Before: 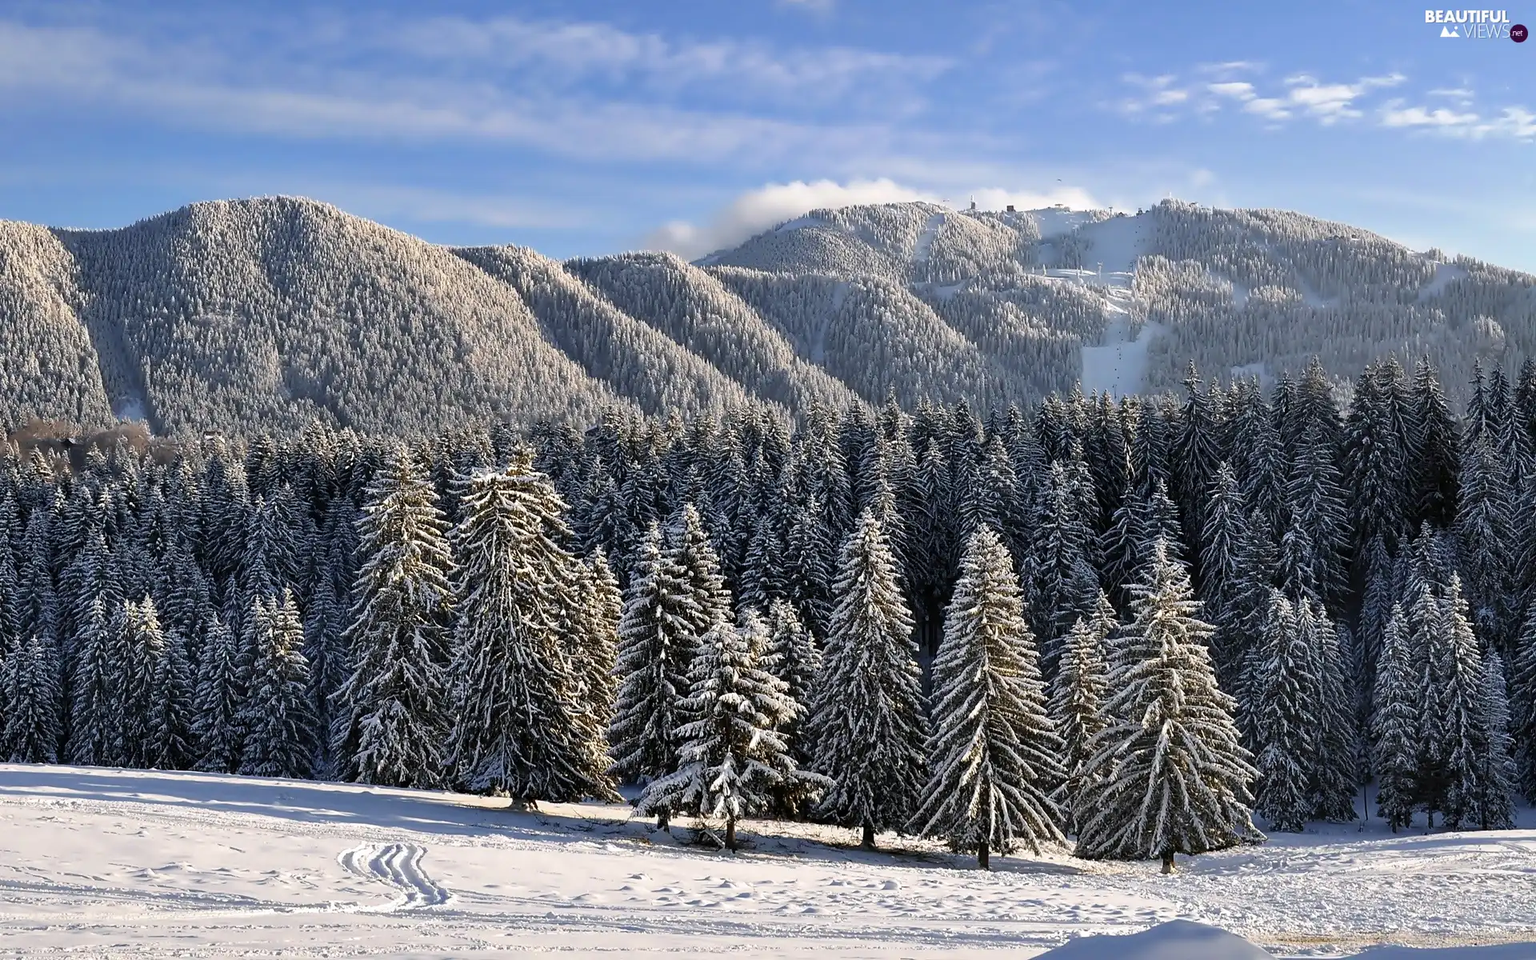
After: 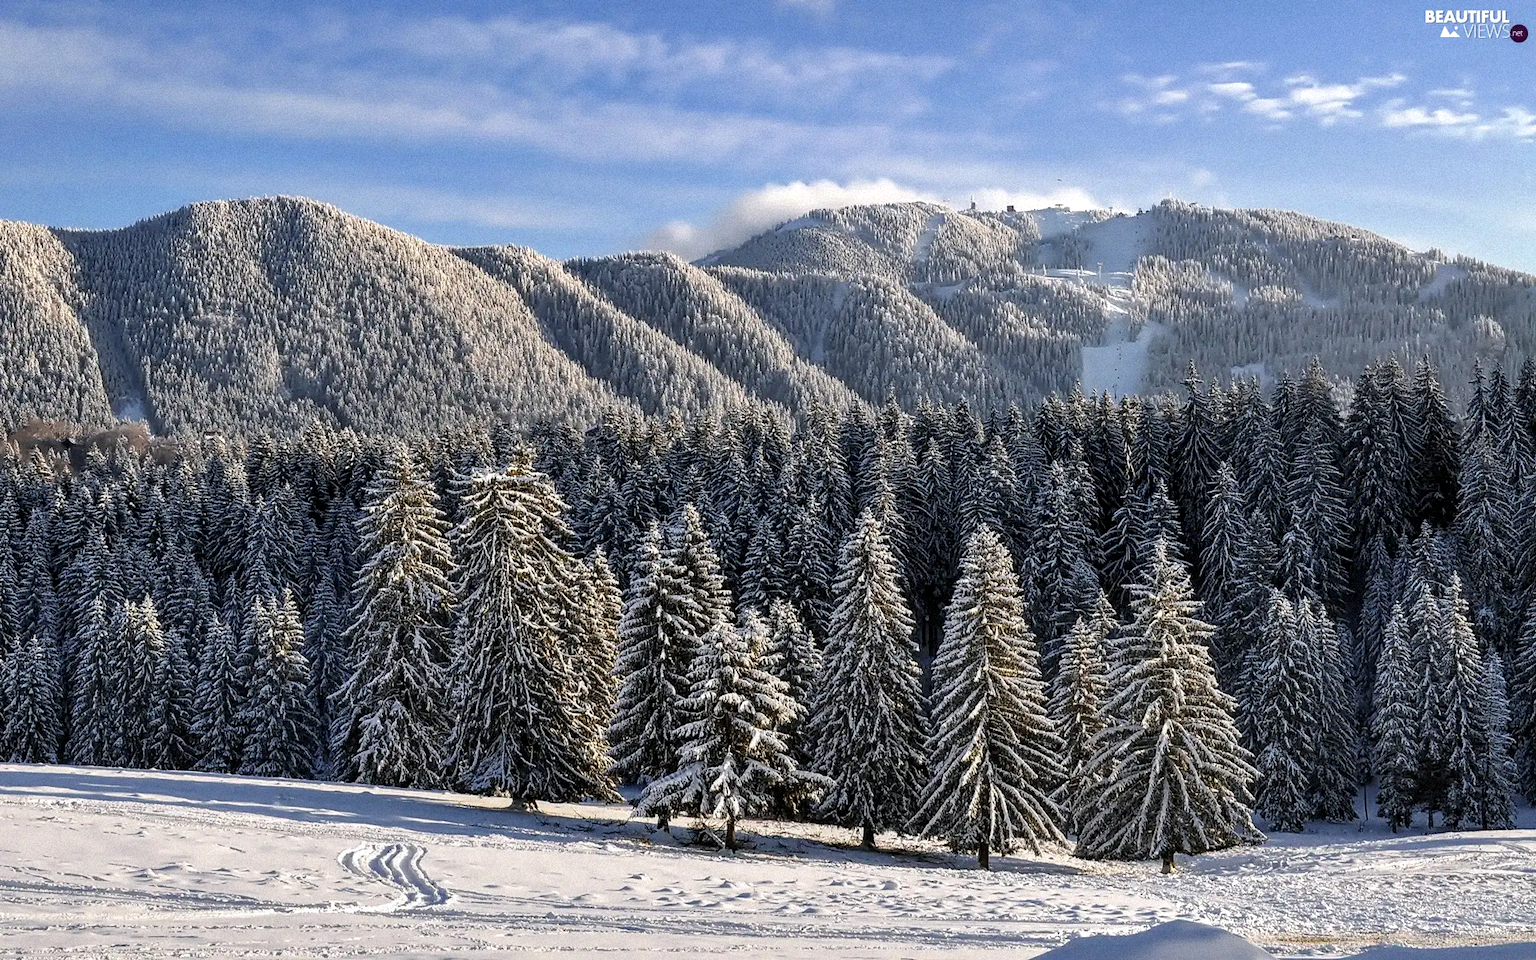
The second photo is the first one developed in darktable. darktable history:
grain: mid-tones bias 0%
local contrast: detail 130%
white balance: emerald 1
